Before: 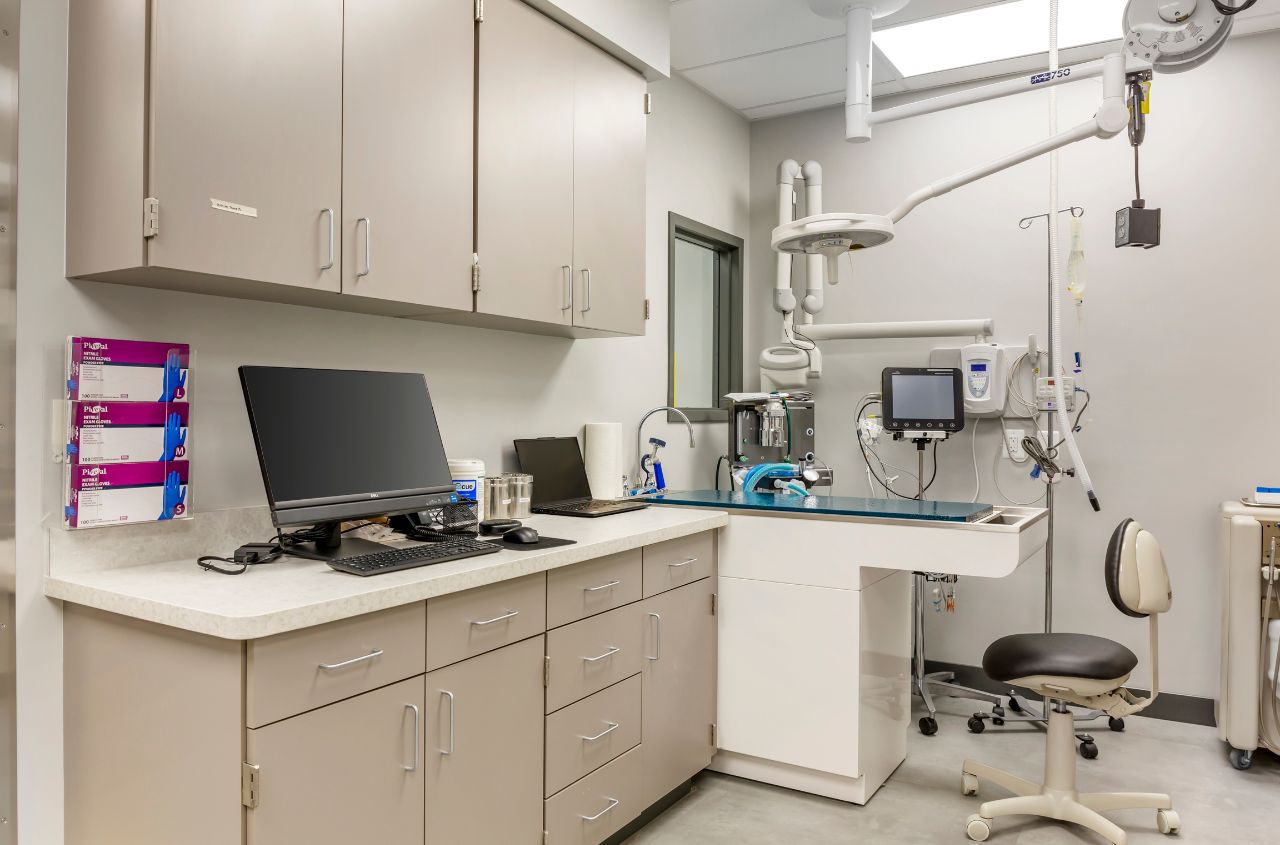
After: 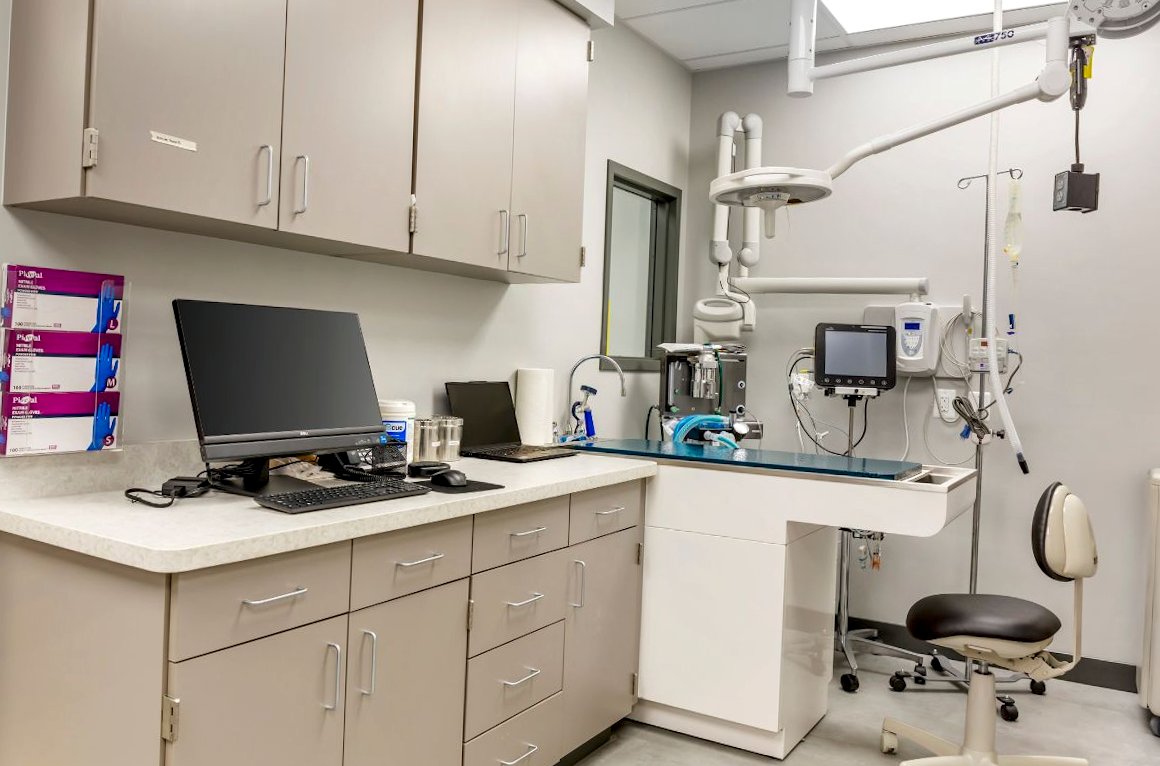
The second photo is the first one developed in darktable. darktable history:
crop and rotate: angle -1.96°, left 3.097%, top 4.154%, right 1.586%, bottom 0.529%
contrast equalizer: octaves 7, y [[0.6 ×6], [0.55 ×6], [0 ×6], [0 ×6], [0 ×6]], mix 0.29
